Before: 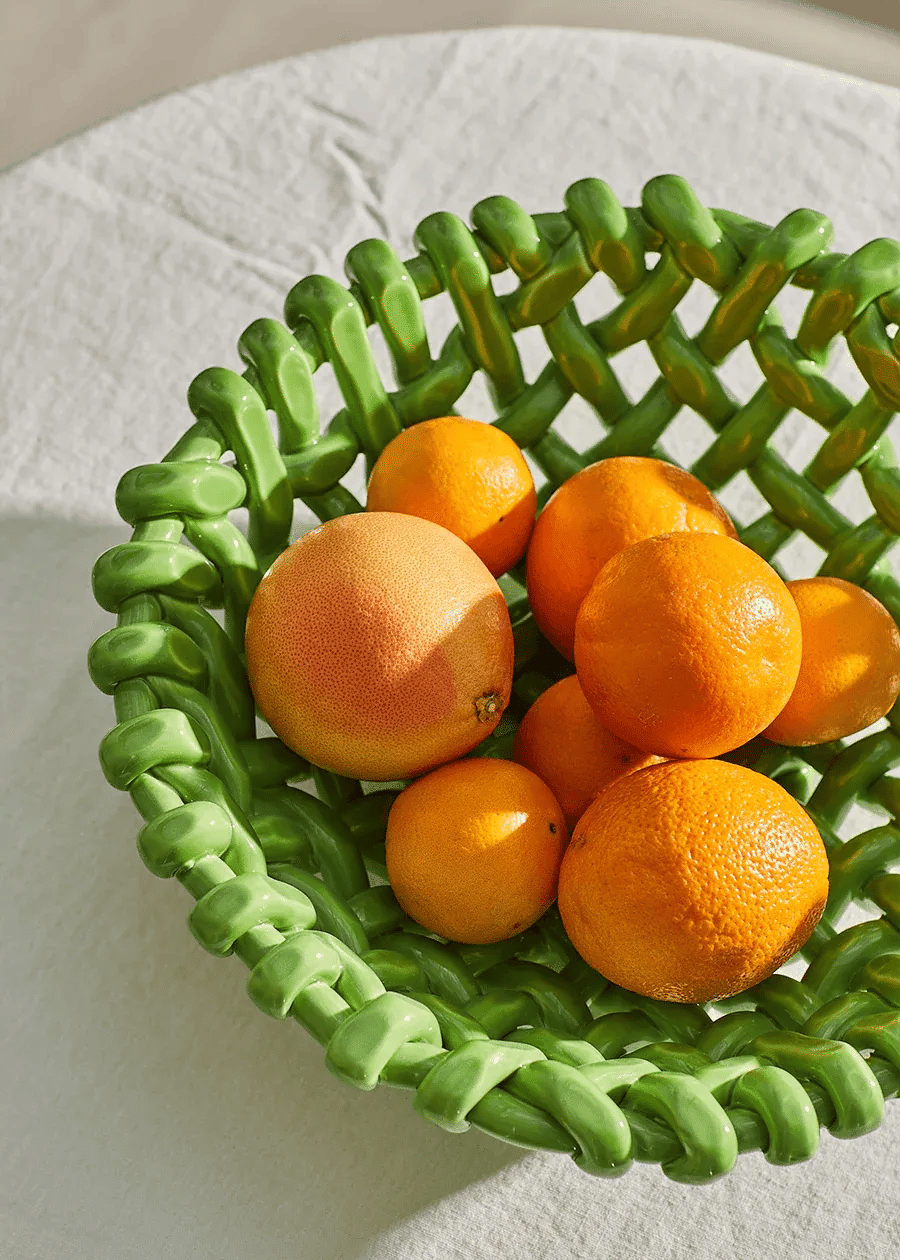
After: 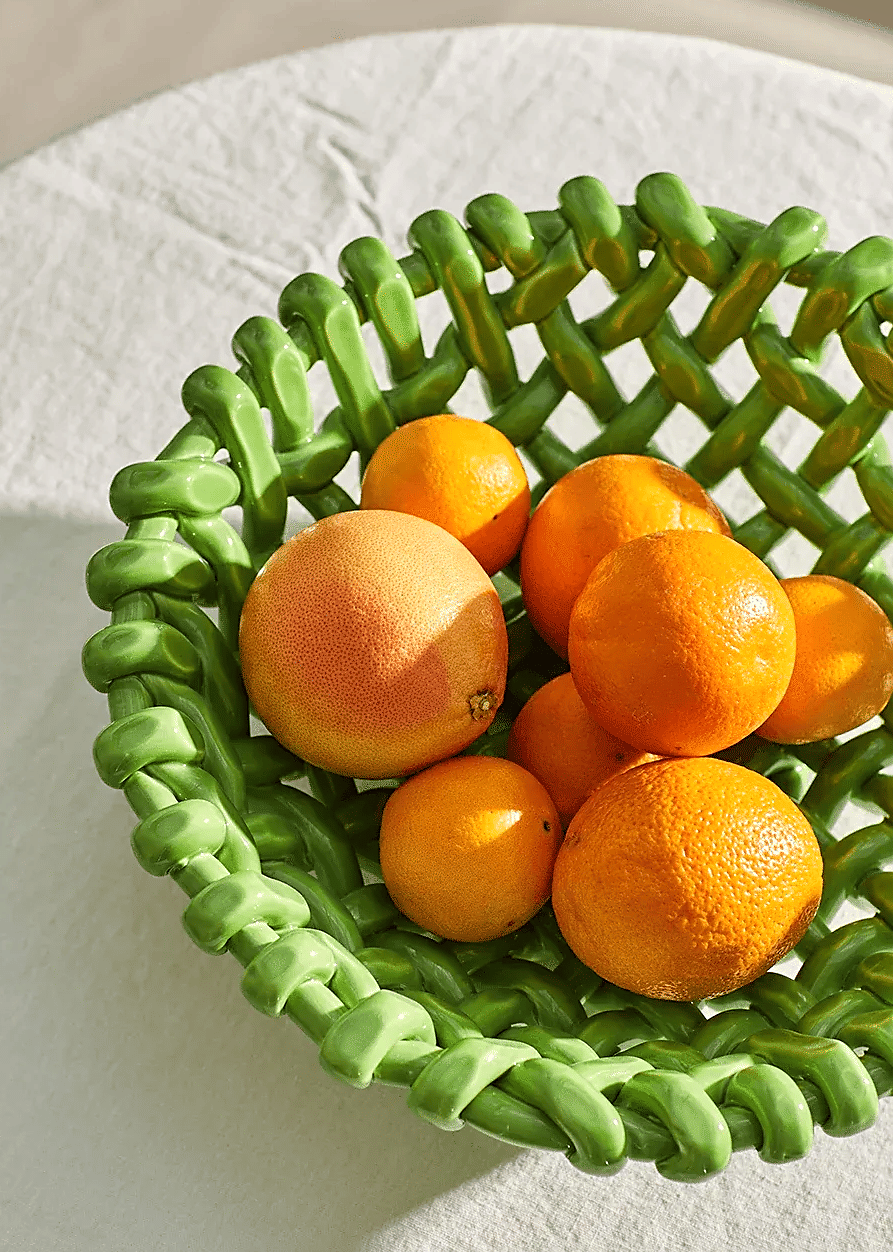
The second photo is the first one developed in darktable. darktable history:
exposure: exposure -0.178 EV, compensate highlight preservation false
sharpen: radius 1.837, amount 0.4, threshold 1.358
tone equalizer: -8 EV -0.378 EV, -7 EV -0.427 EV, -6 EV -0.352 EV, -5 EV -0.203 EV, -3 EV 0.237 EV, -2 EV 0.344 EV, -1 EV 0.366 EV, +0 EV 0.42 EV
crop and rotate: left 0.735%, top 0.222%, bottom 0.413%
